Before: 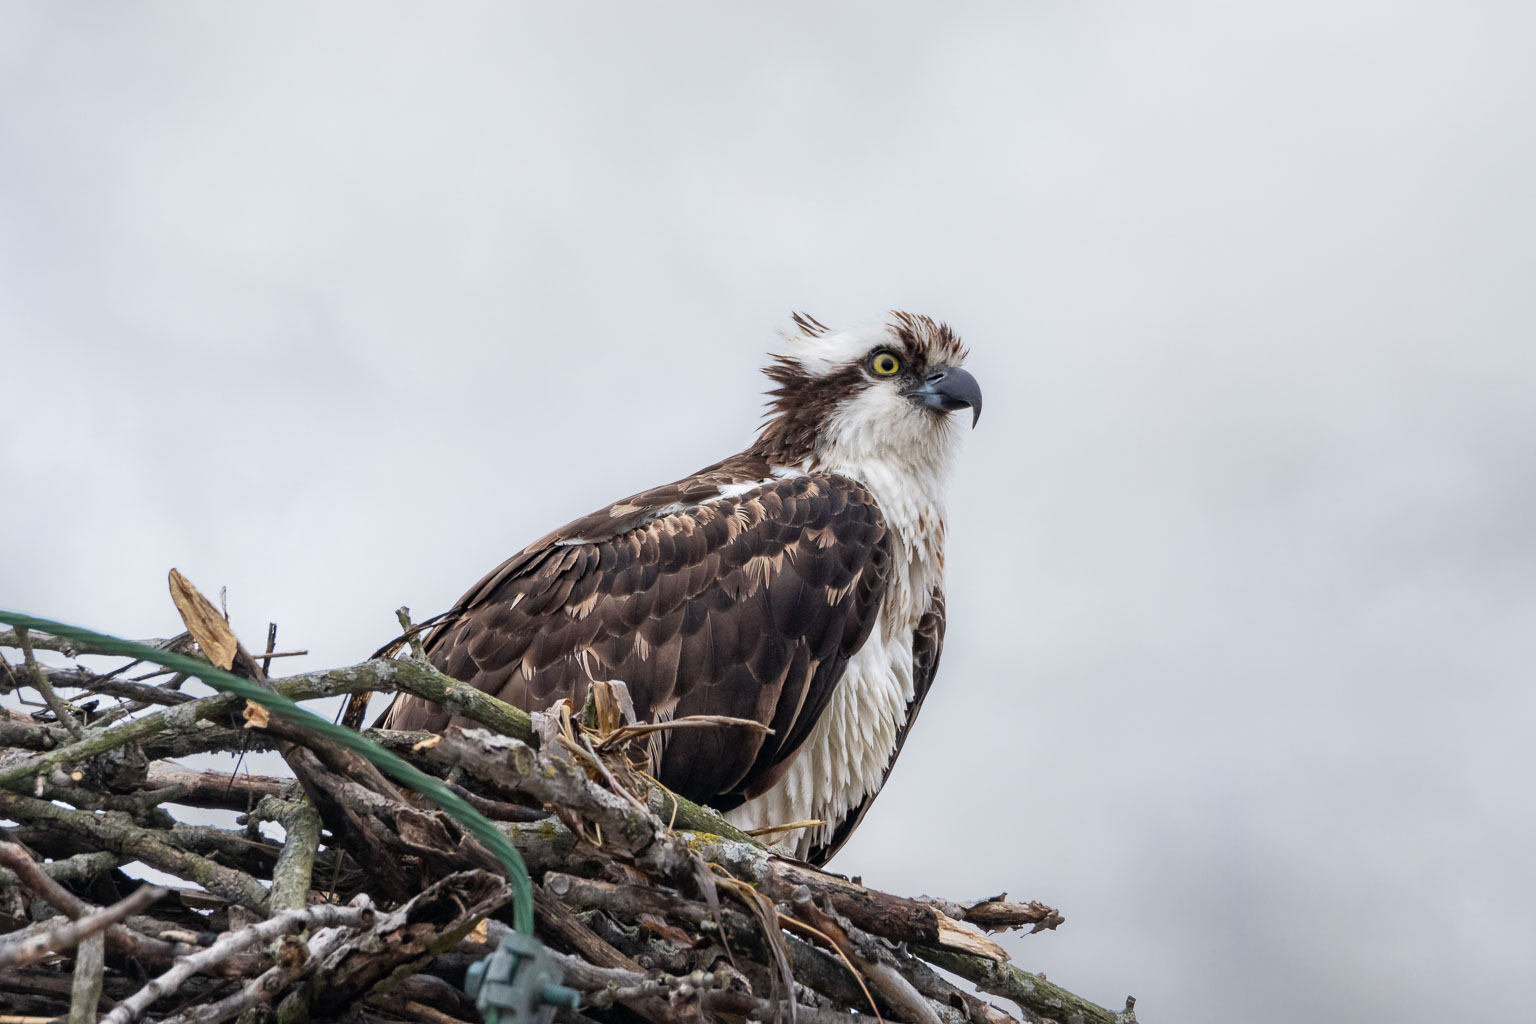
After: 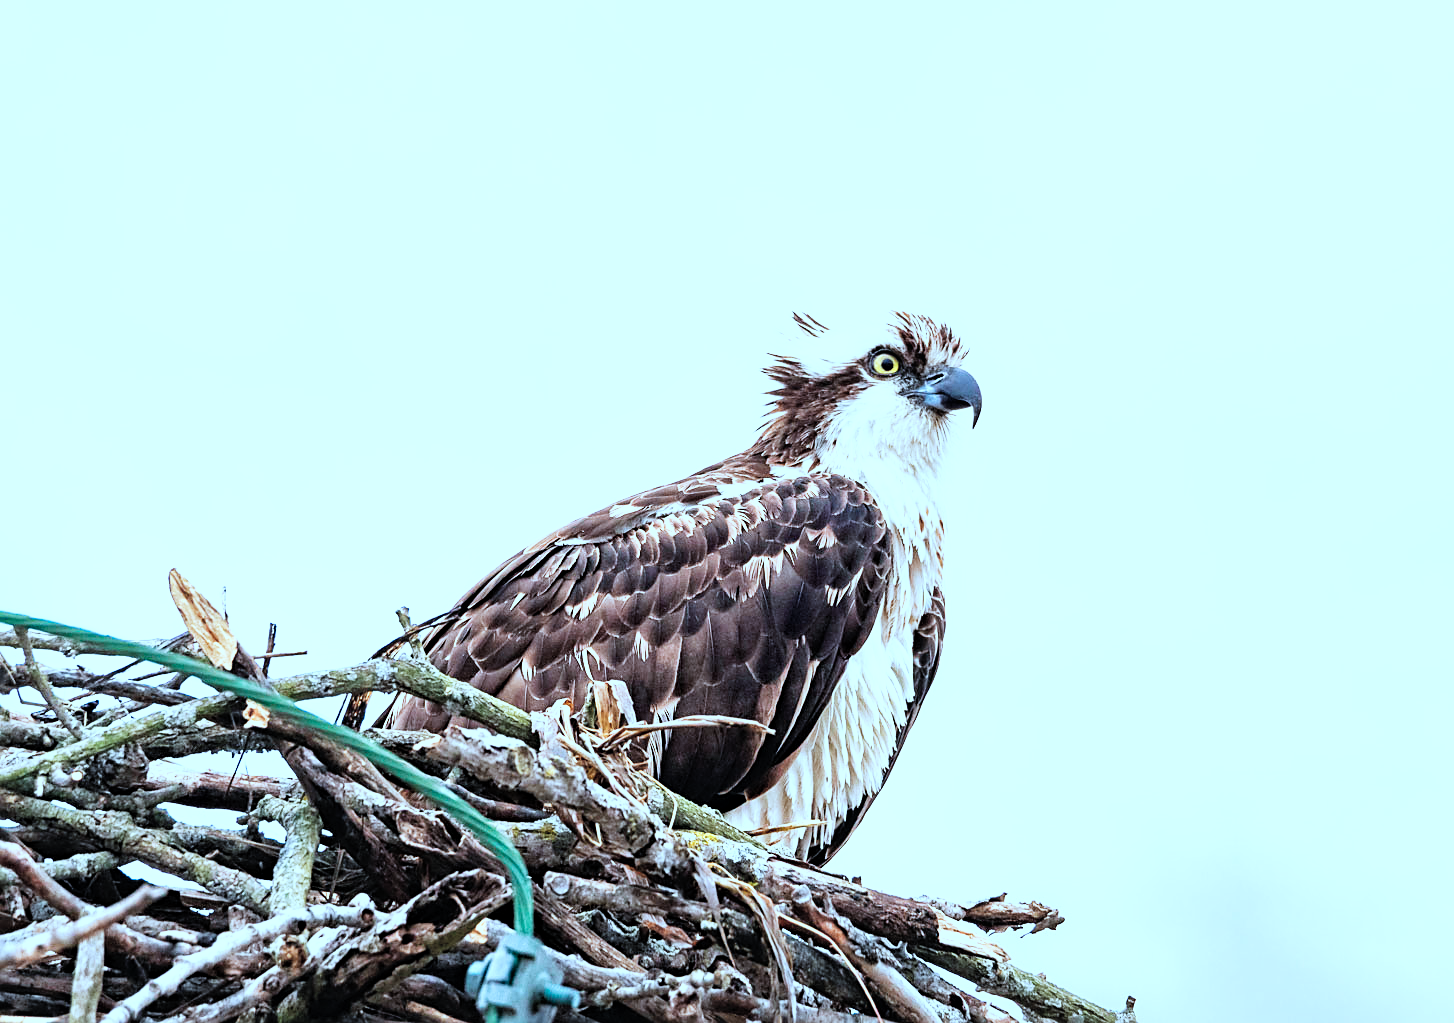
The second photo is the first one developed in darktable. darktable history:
haze removal: compatibility mode true, adaptive false
base curve: curves: ch0 [(0, 0) (0.007, 0.004) (0.027, 0.03) (0.046, 0.07) (0.207, 0.54) (0.442, 0.872) (0.673, 0.972) (1, 1)], preserve colors none
crop and rotate: left 0%, right 5.274%
local contrast: mode bilateral grid, contrast 19, coarseness 51, detail 129%, midtone range 0.2
sharpen: on, module defaults
color correction: highlights a* -9.65, highlights b* -21.1
contrast brightness saturation: brightness 0.142
